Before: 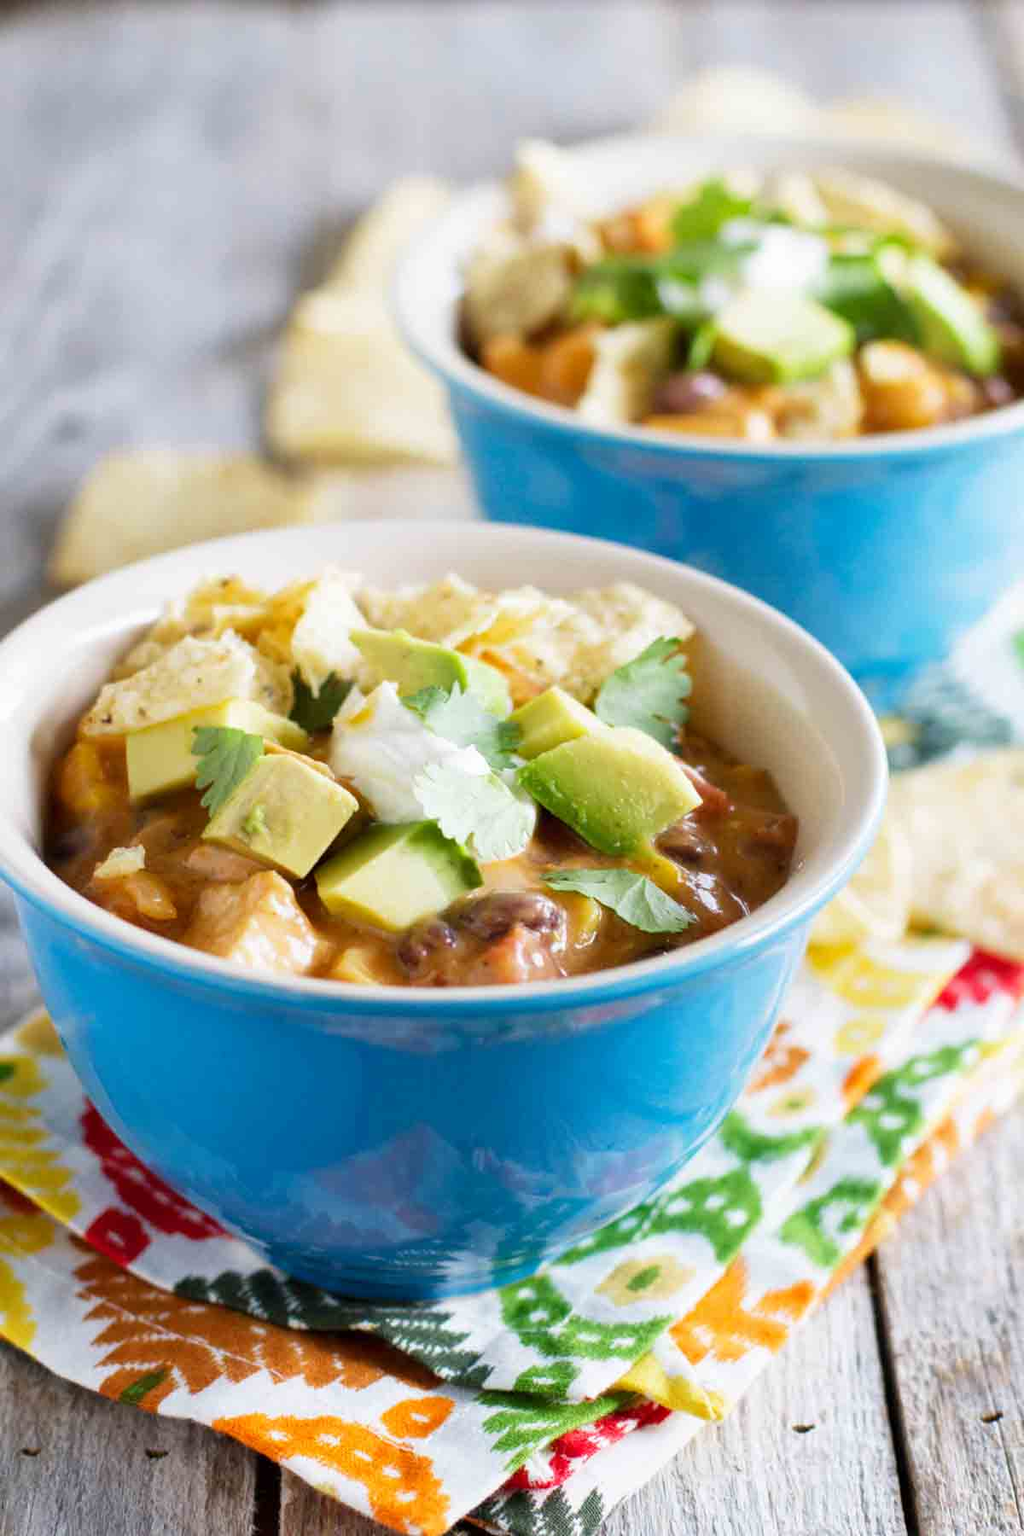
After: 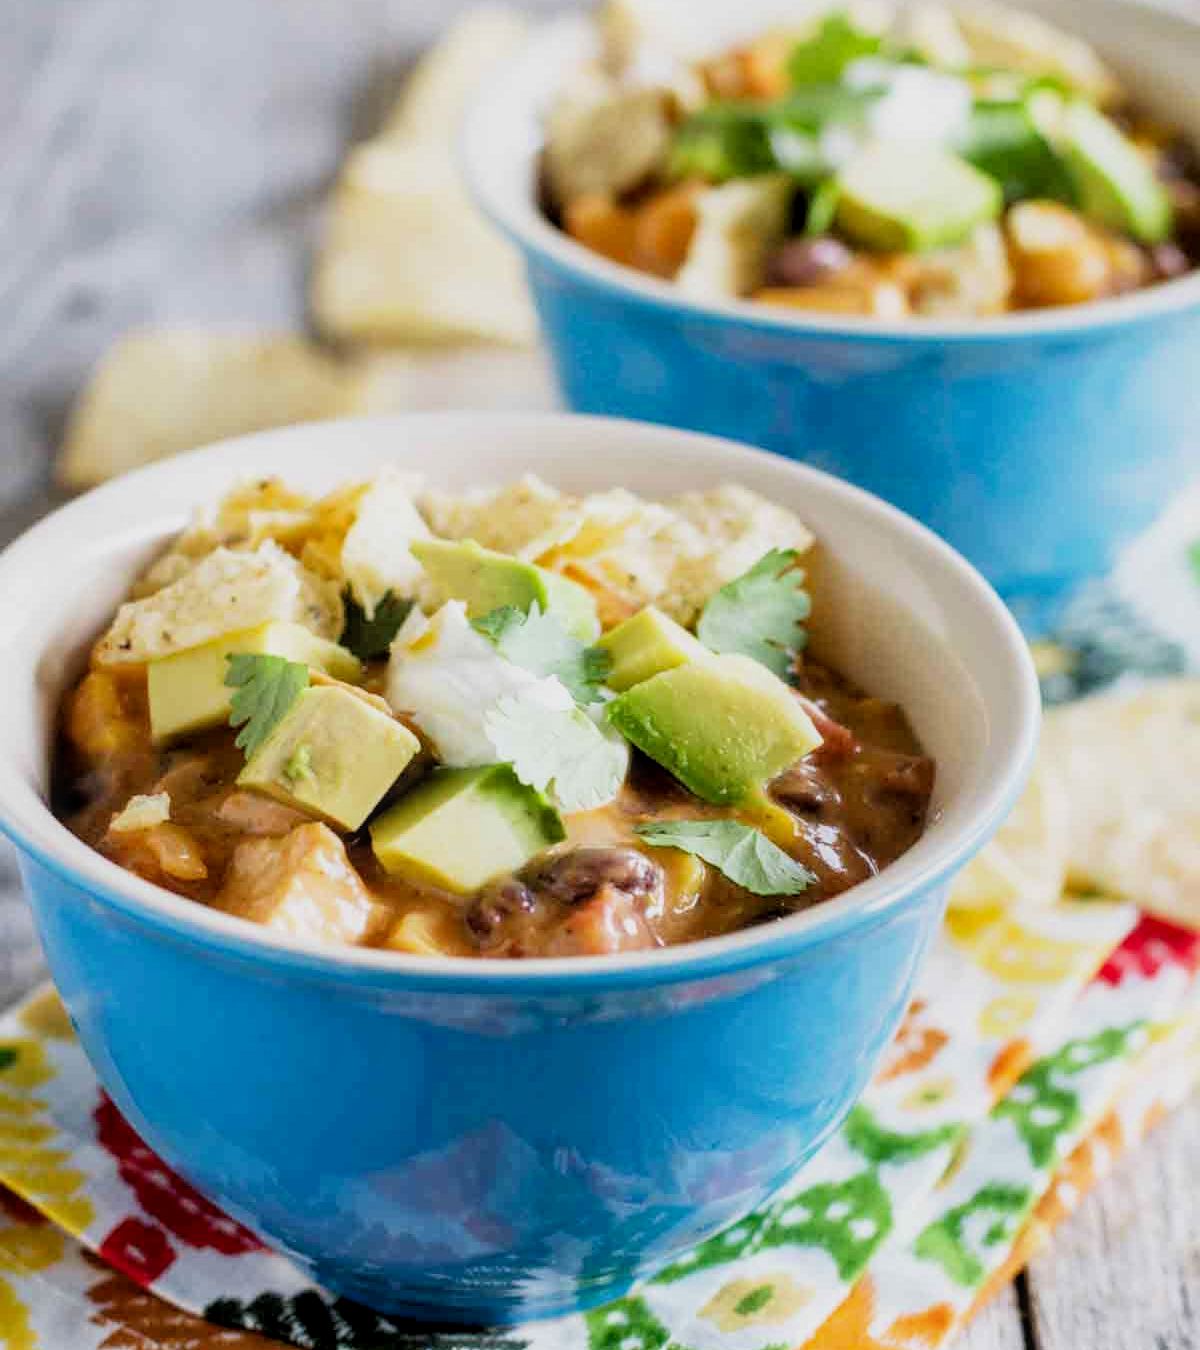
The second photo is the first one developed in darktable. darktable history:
crop: top 11.054%, bottom 13.928%
filmic rgb: black relative exposure -7.98 EV, white relative exposure 4.04 EV, hardness 4.17, latitude 49.56%, contrast 1.101
local contrast: on, module defaults
